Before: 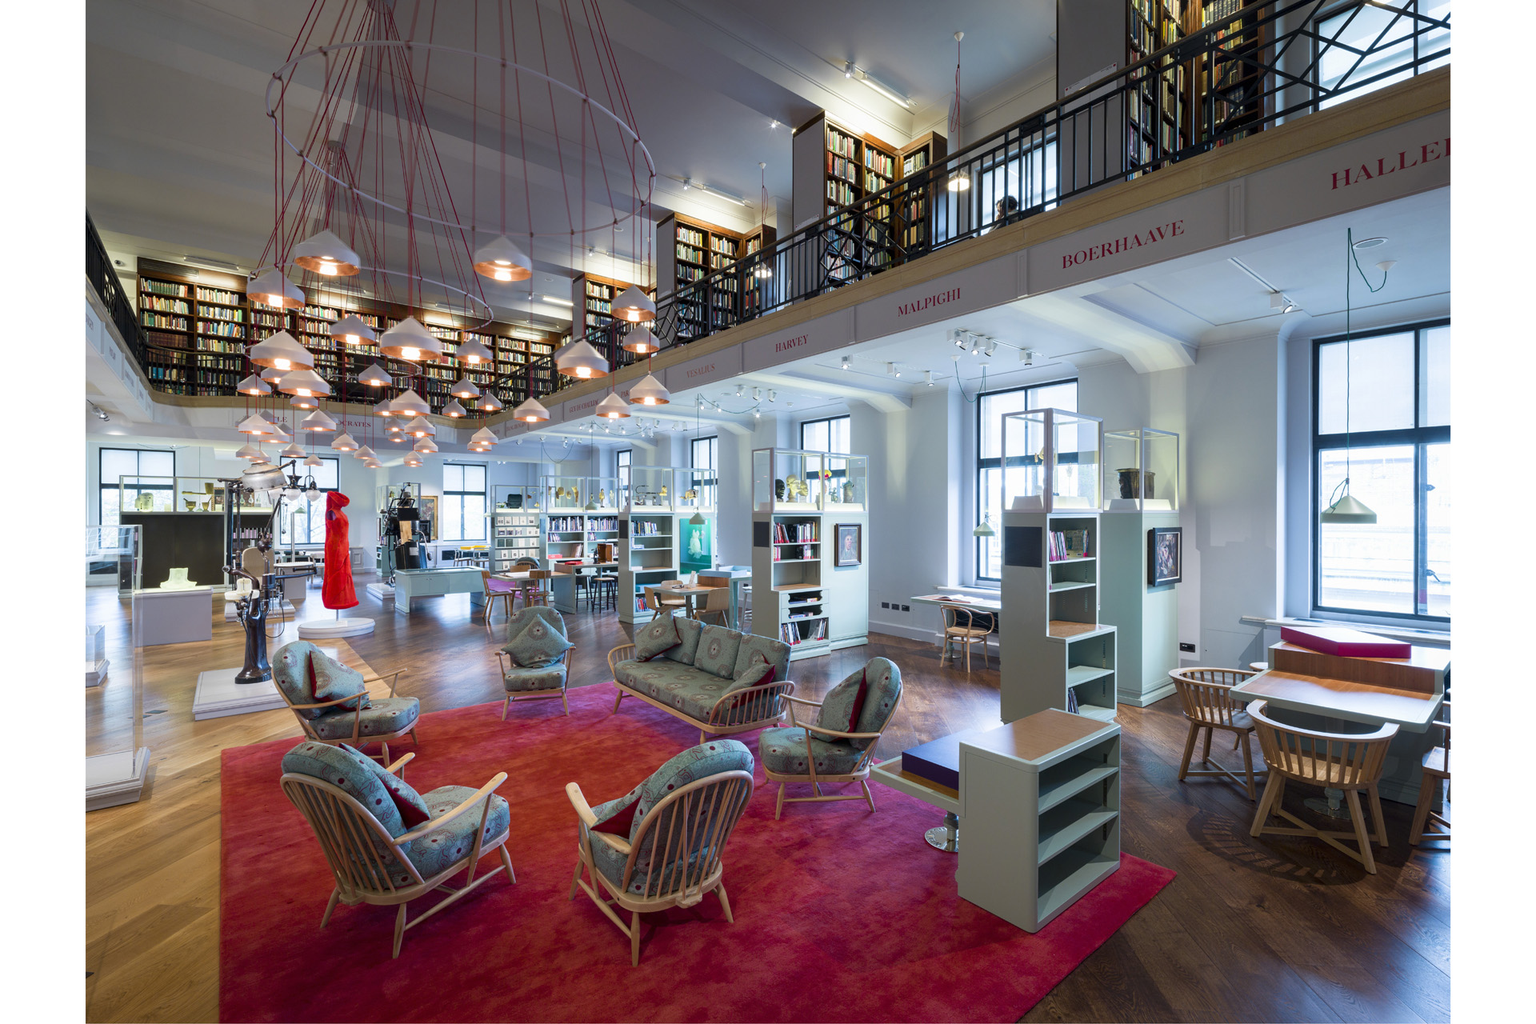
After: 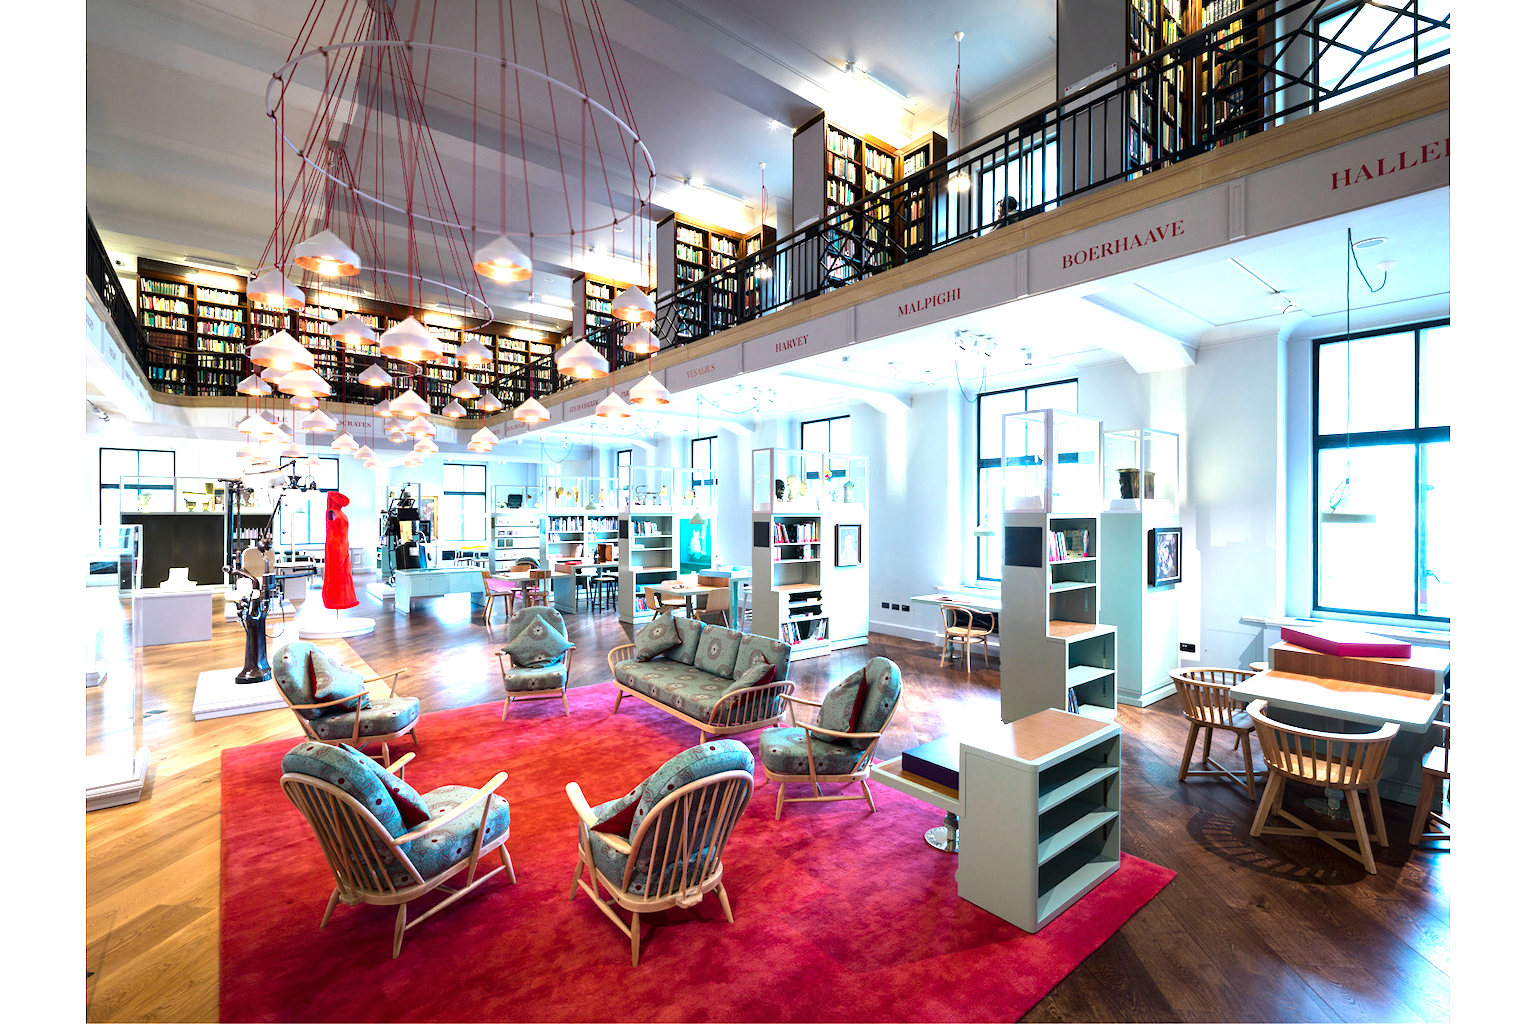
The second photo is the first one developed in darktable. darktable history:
exposure: black level correction 0, exposure 0.699 EV, compensate exposure bias true, compensate highlight preservation false
tone equalizer: -8 EV -0.761 EV, -7 EV -0.675 EV, -6 EV -0.586 EV, -5 EV -0.367 EV, -3 EV 0.376 EV, -2 EV 0.6 EV, -1 EV 0.68 EV, +0 EV 0.759 EV, edges refinement/feathering 500, mask exposure compensation -1.57 EV, preserve details no
